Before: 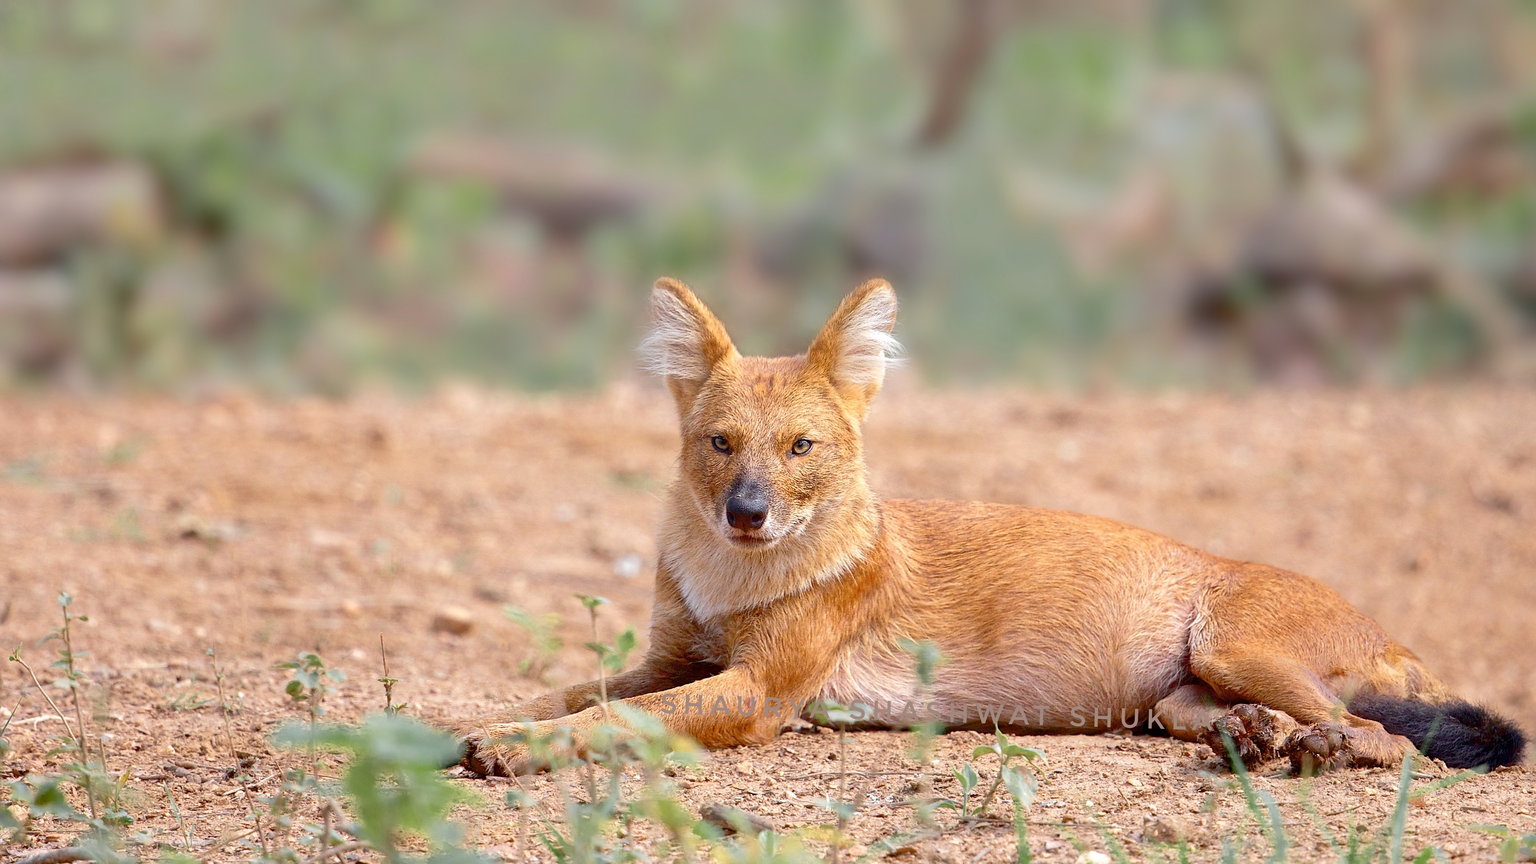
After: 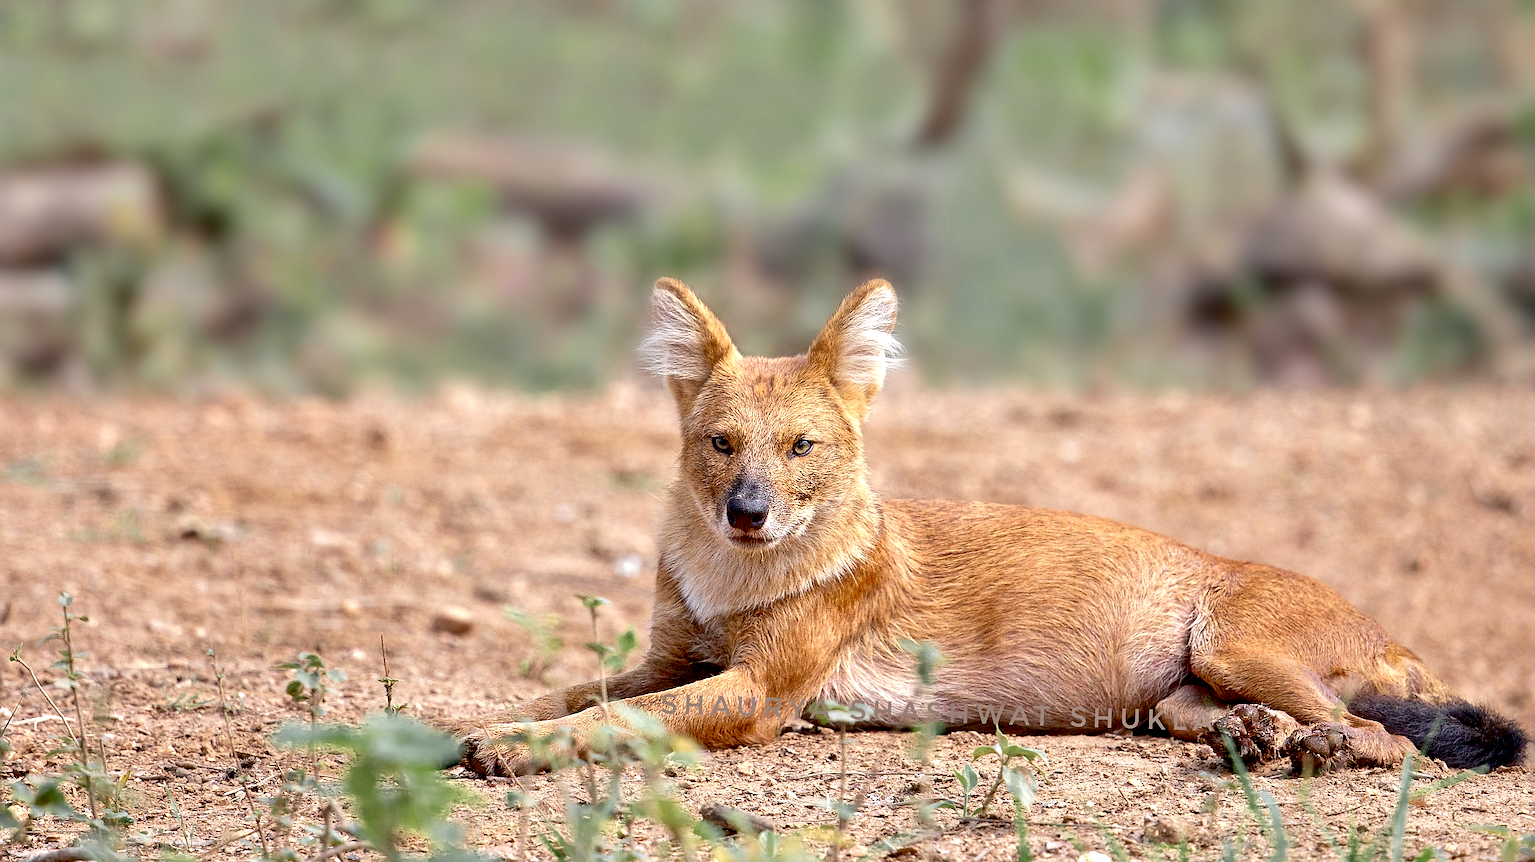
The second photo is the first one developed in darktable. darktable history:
contrast equalizer: octaves 7, y [[0.586, 0.584, 0.576, 0.565, 0.552, 0.539], [0.5 ×6], [0.97, 0.959, 0.919, 0.859, 0.789, 0.717], [0 ×6], [0 ×6]]
local contrast: highlights 100%, shadows 102%, detail 119%, midtone range 0.2
crop: top 0.063%, bottom 0.119%
sharpen: radius 1.394, amount 1.239, threshold 0.666
